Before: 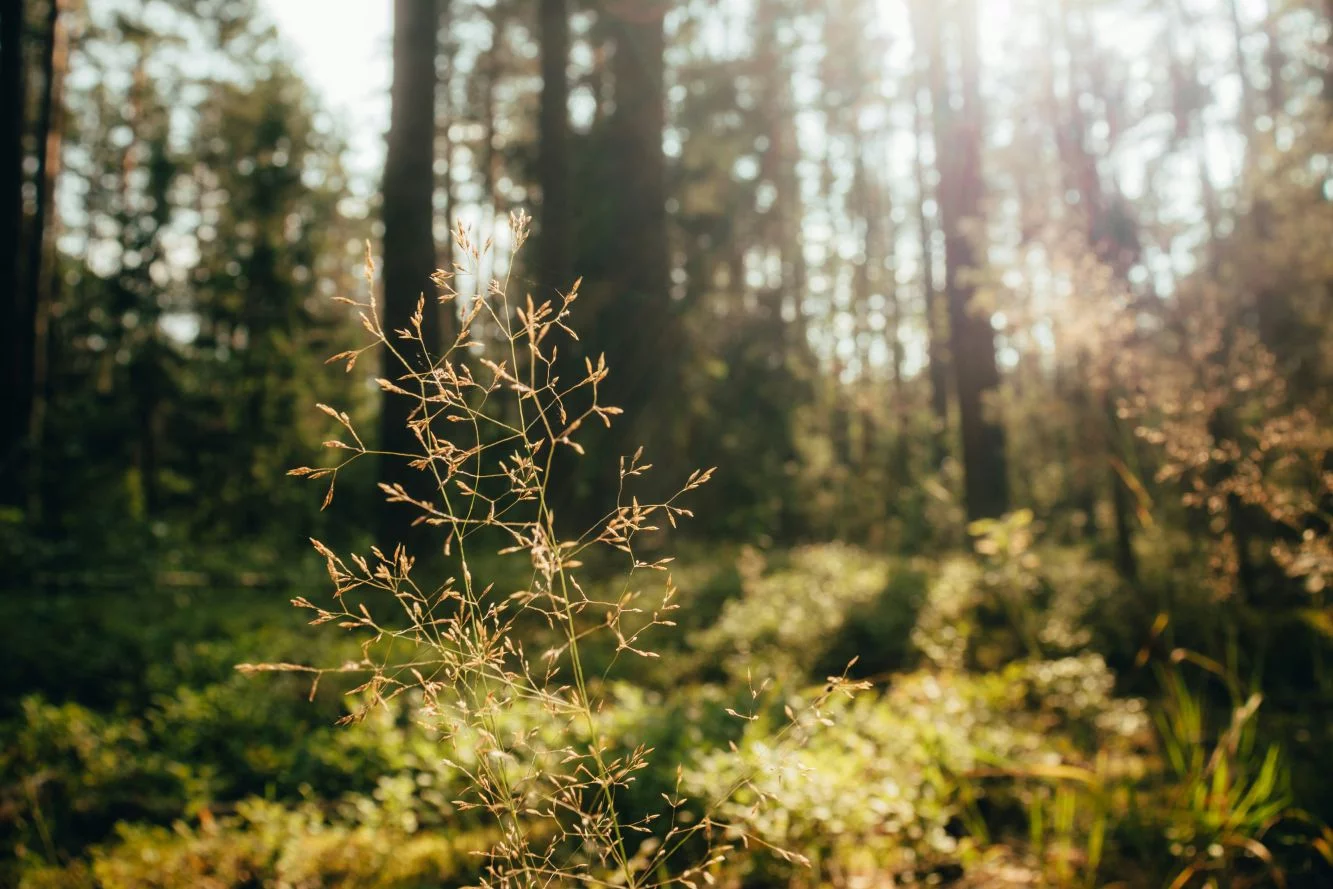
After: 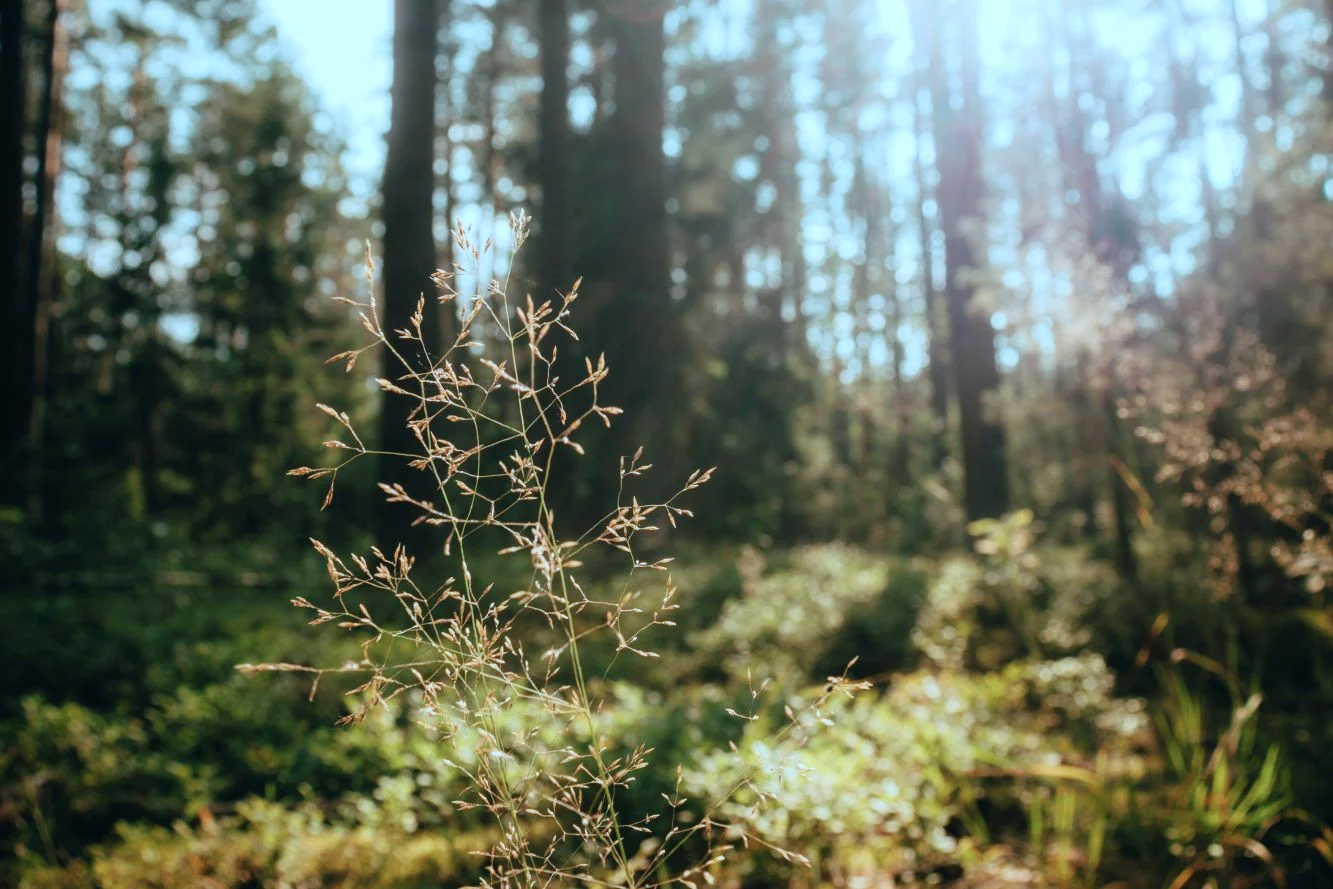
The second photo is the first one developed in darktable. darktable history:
color correction: highlights a* -9.17, highlights b* -22.79
